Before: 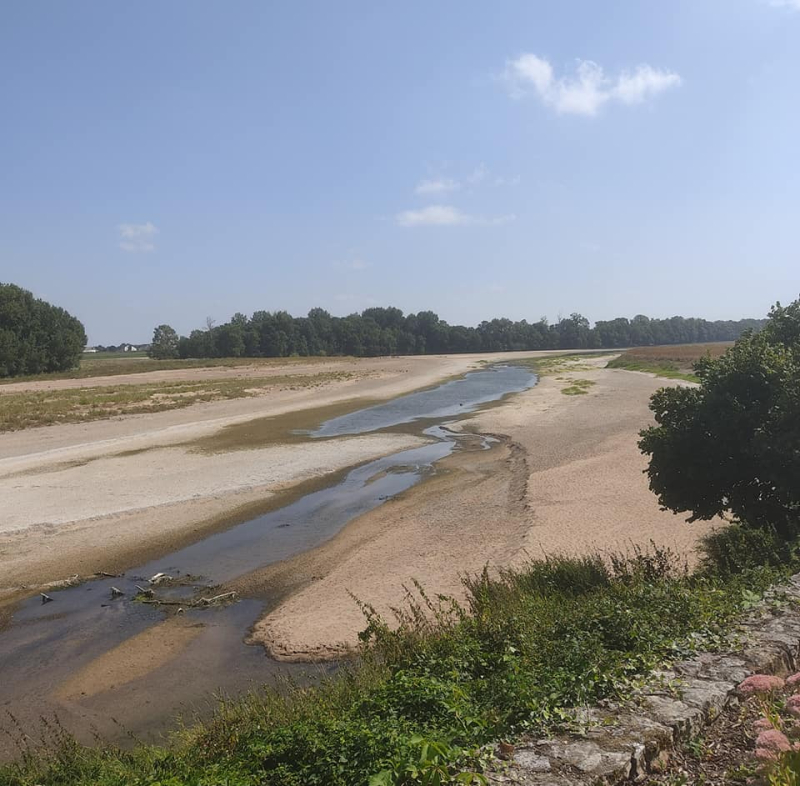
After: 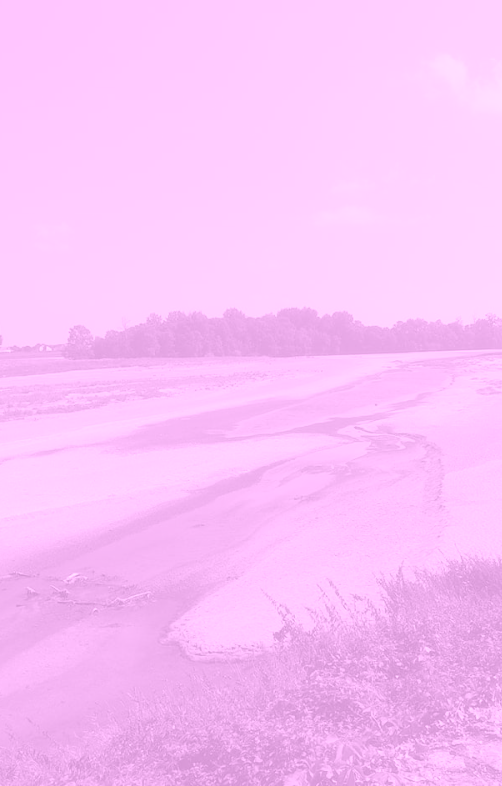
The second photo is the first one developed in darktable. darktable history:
crop: left 10.644%, right 26.528%
colorize: hue 331.2°, saturation 75%, source mix 30.28%, lightness 70.52%, version 1
